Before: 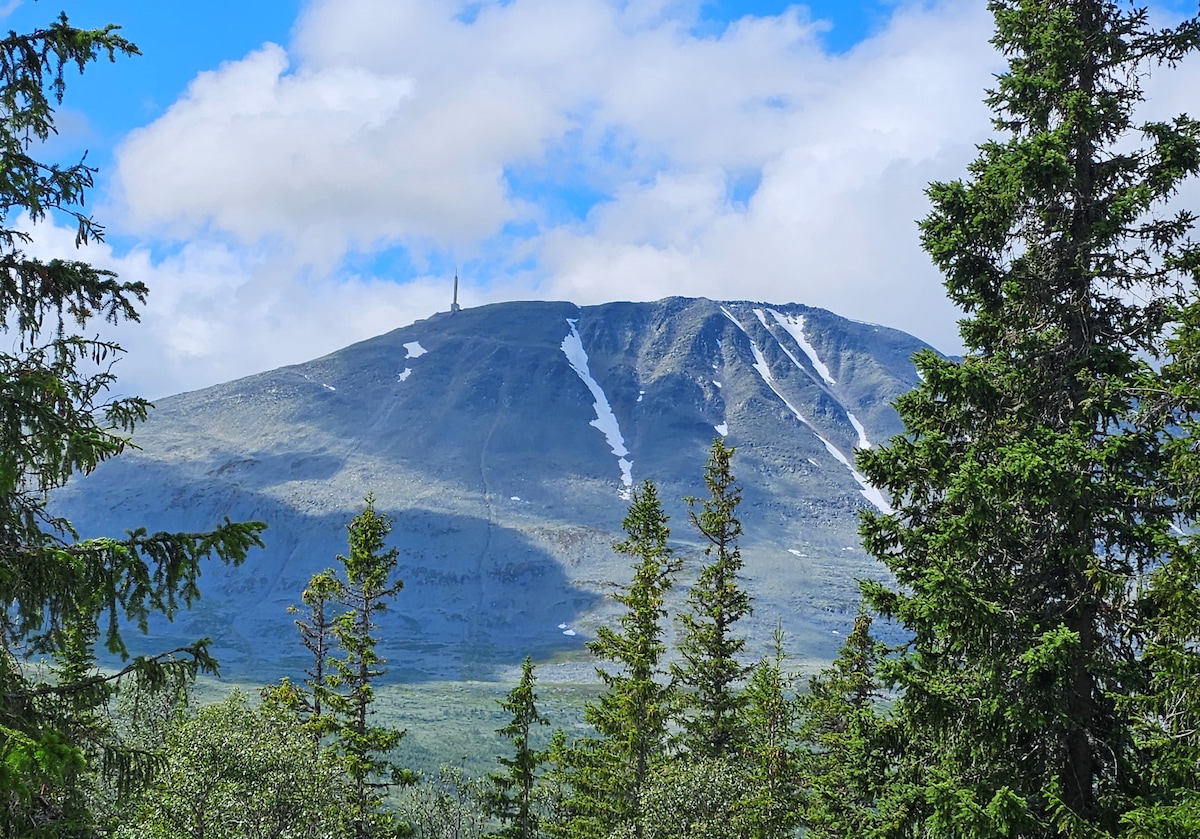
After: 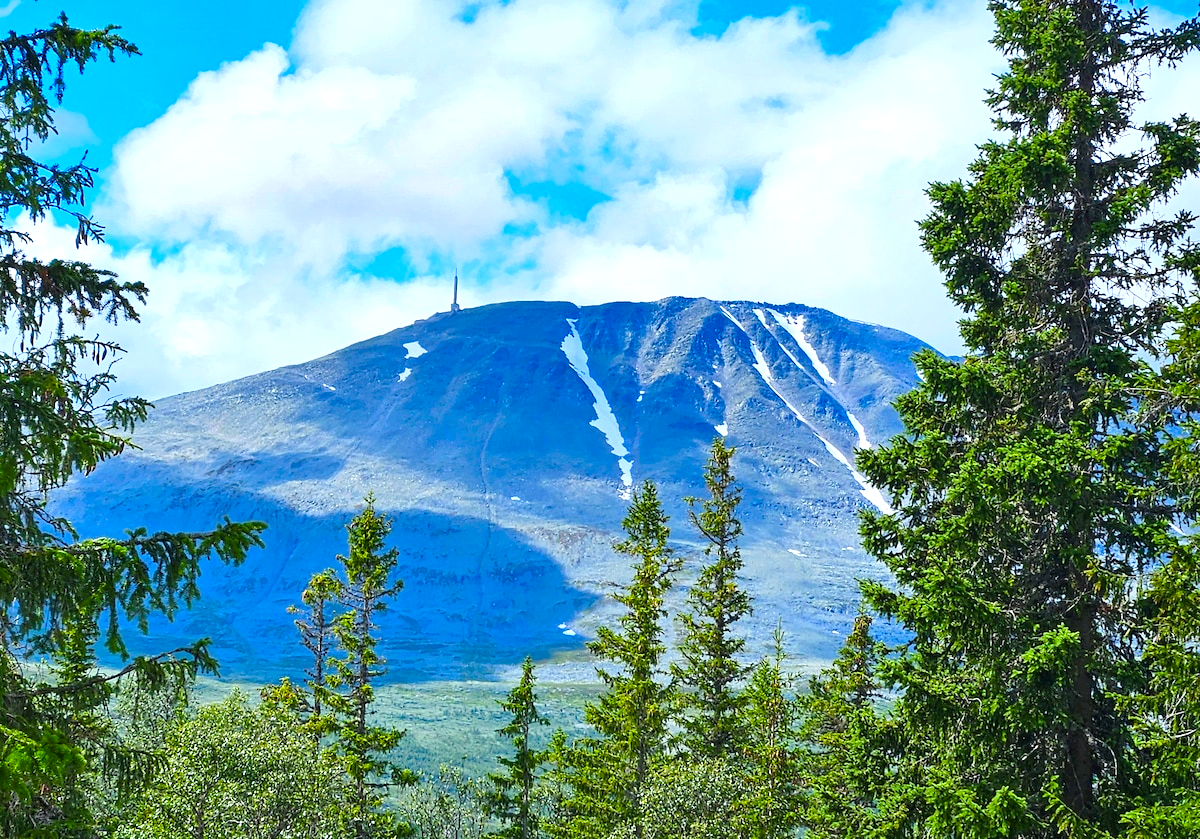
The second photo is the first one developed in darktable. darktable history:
white balance: red 0.986, blue 1.01
color balance rgb: perceptual saturation grading › global saturation 20%, perceptual saturation grading › highlights -25%, perceptual saturation grading › shadows 25%, global vibrance 50%
shadows and highlights: shadows 32, highlights -32, soften with gaussian
exposure: exposure 0.6 EV, compensate highlight preservation false
